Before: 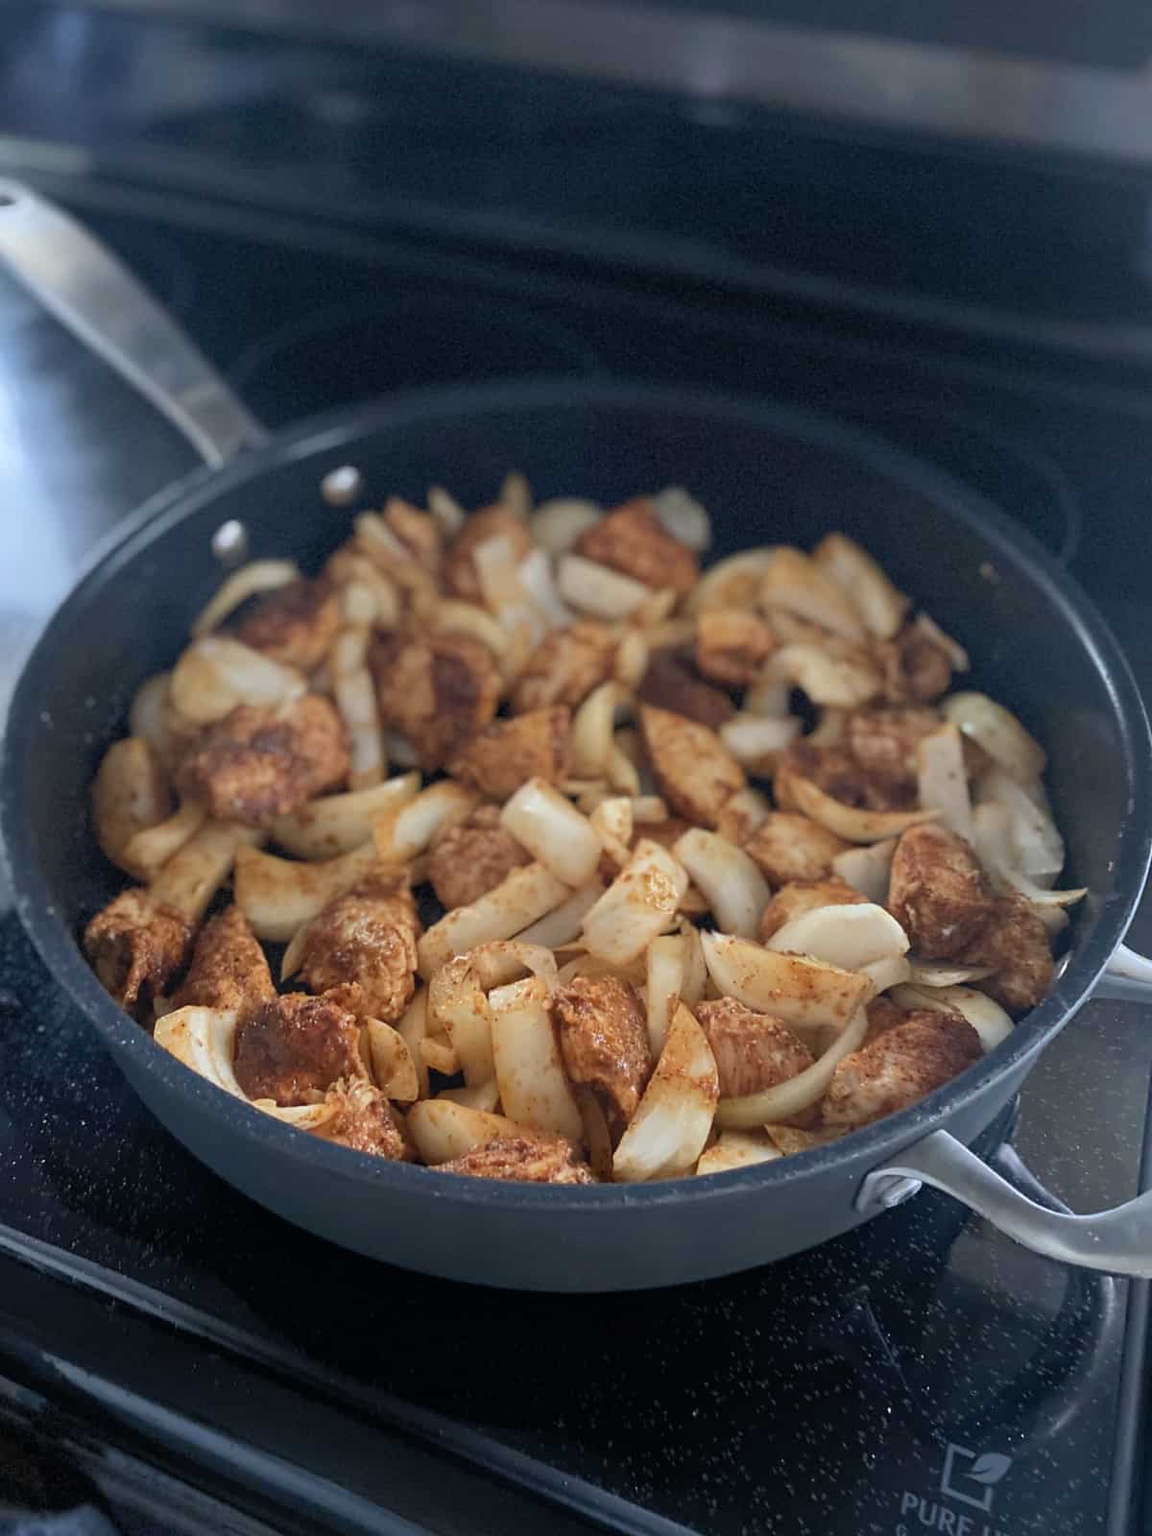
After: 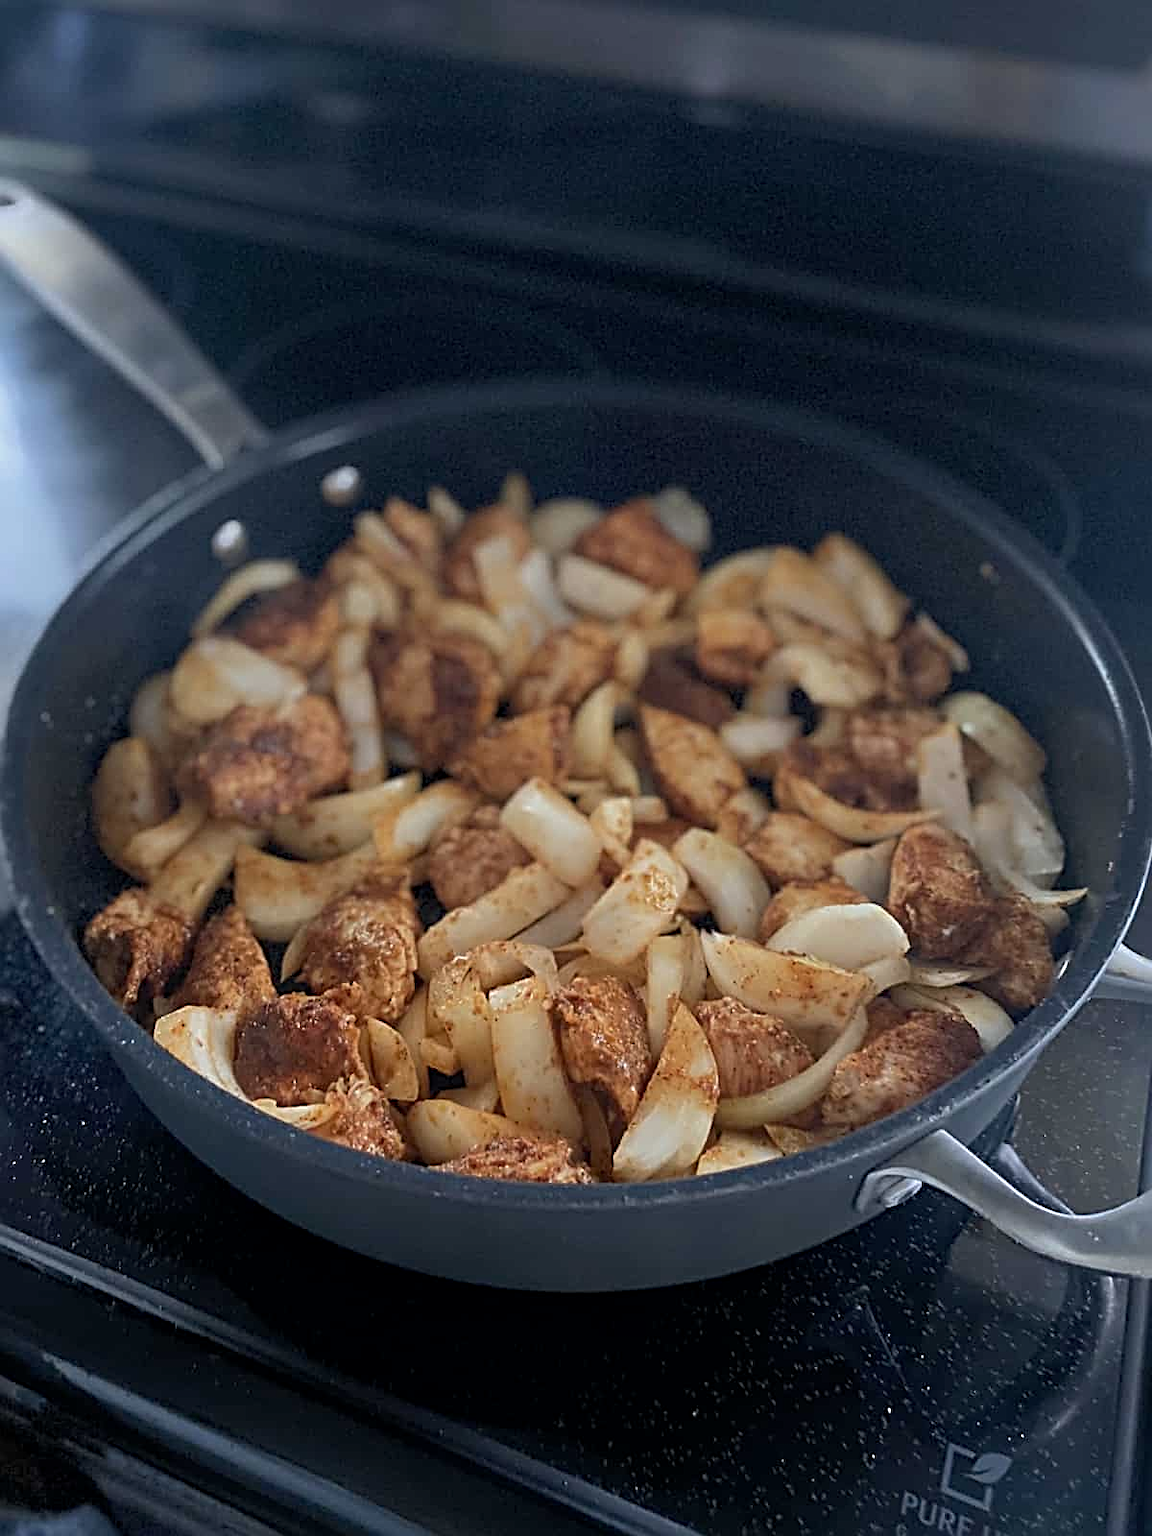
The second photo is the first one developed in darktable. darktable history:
sharpen: radius 2.847, amount 0.724
exposure: black level correction 0.001, exposure -0.202 EV, compensate highlight preservation false
